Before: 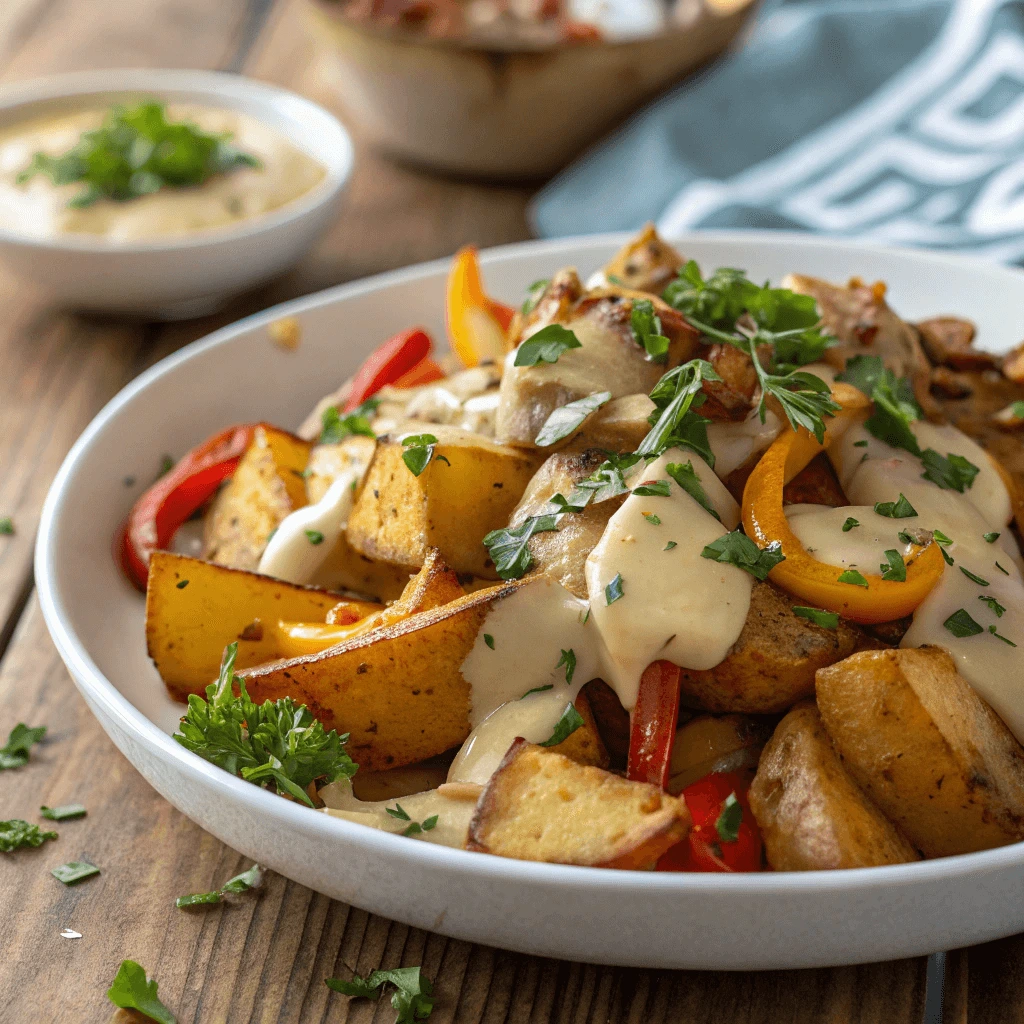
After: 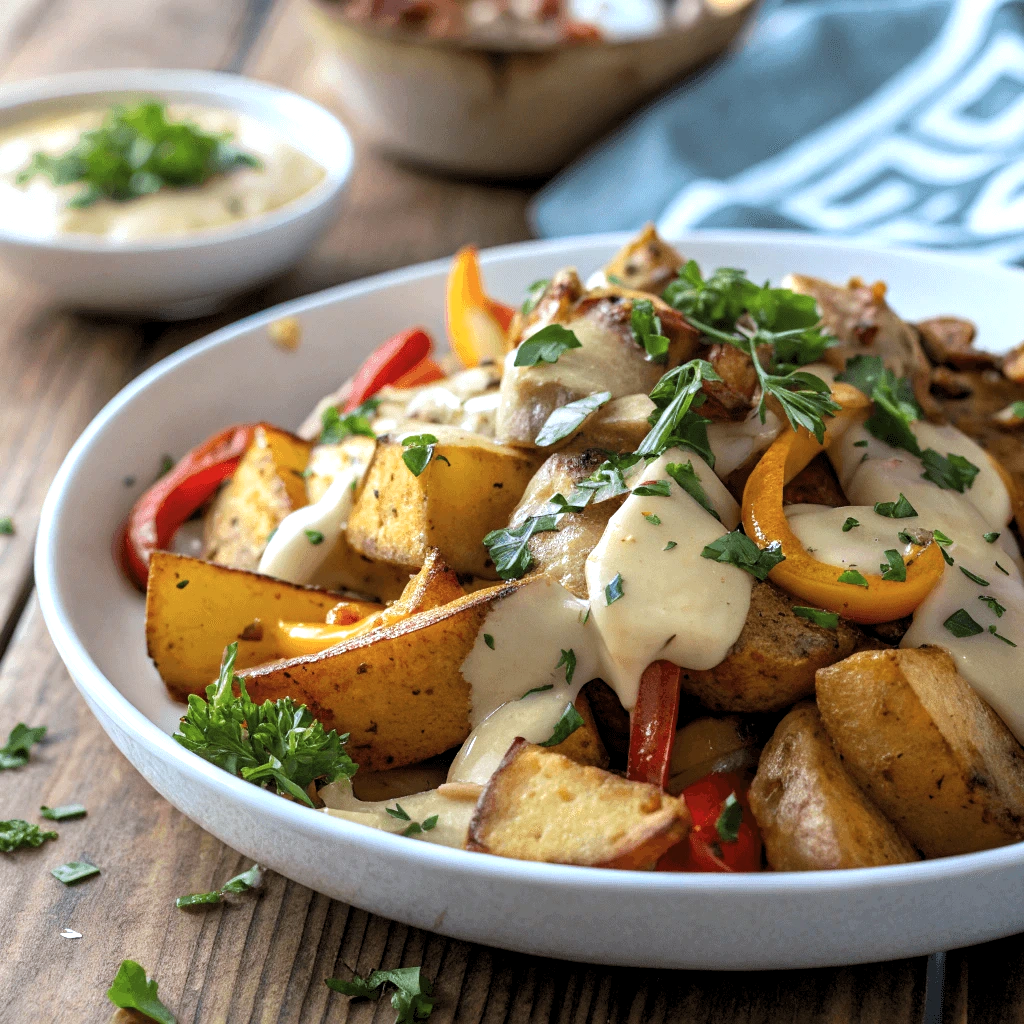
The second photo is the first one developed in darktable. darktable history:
levels: levels [0.055, 0.477, 0.9]
color calibration: x 0.369, y 0.382, temperature 4320.78 K
